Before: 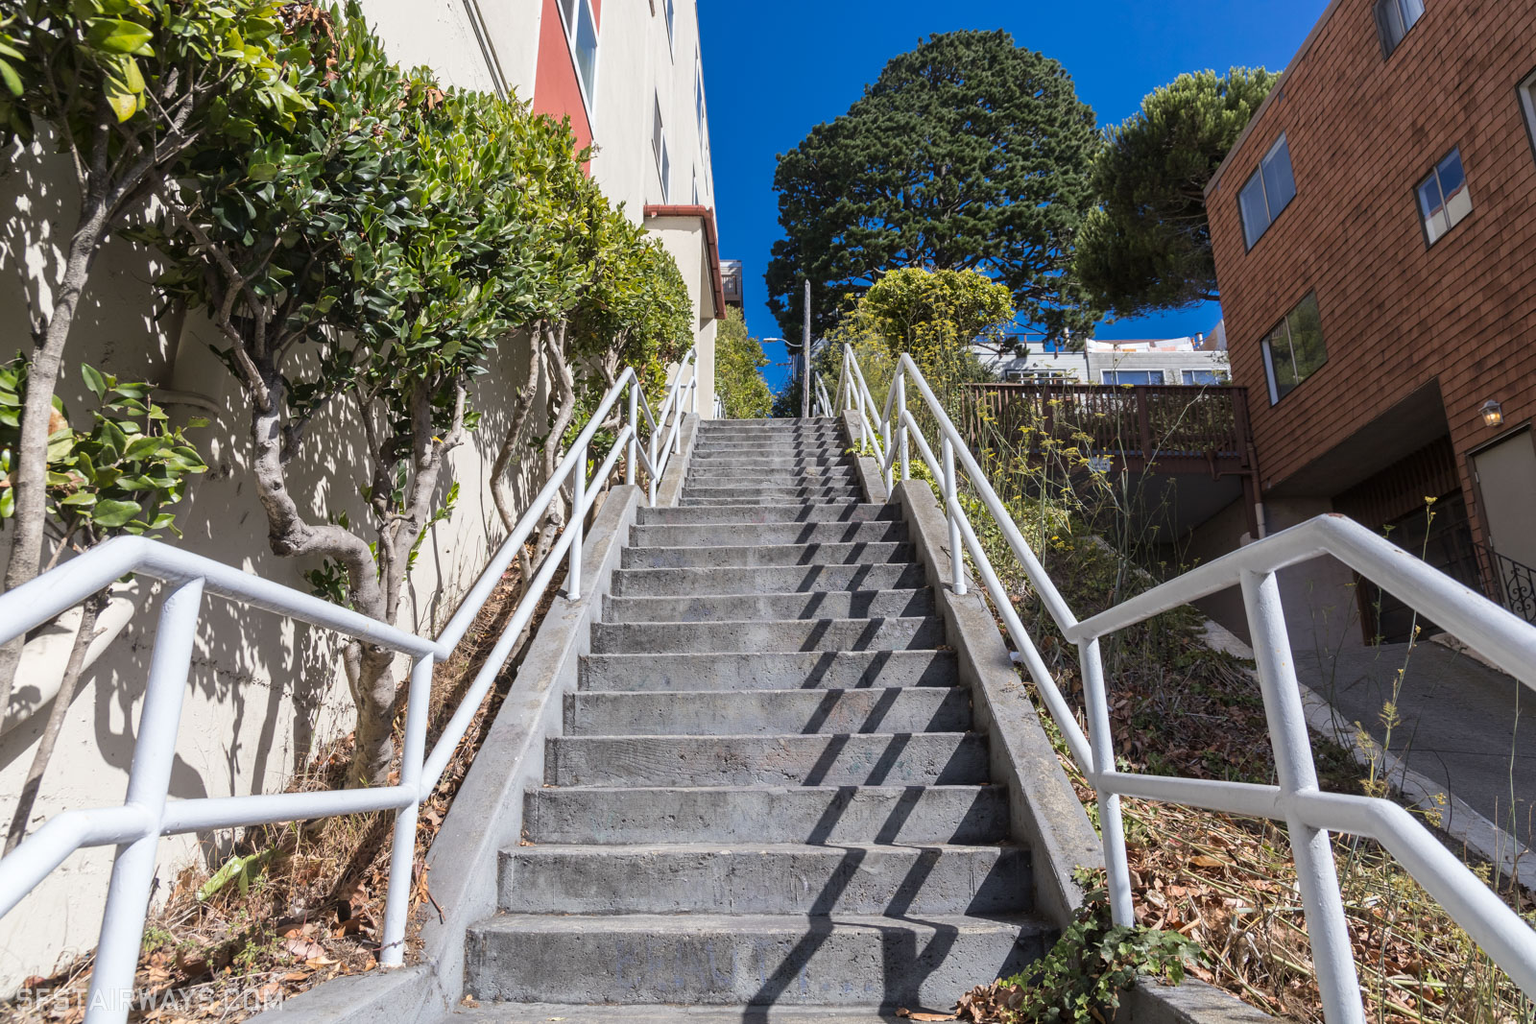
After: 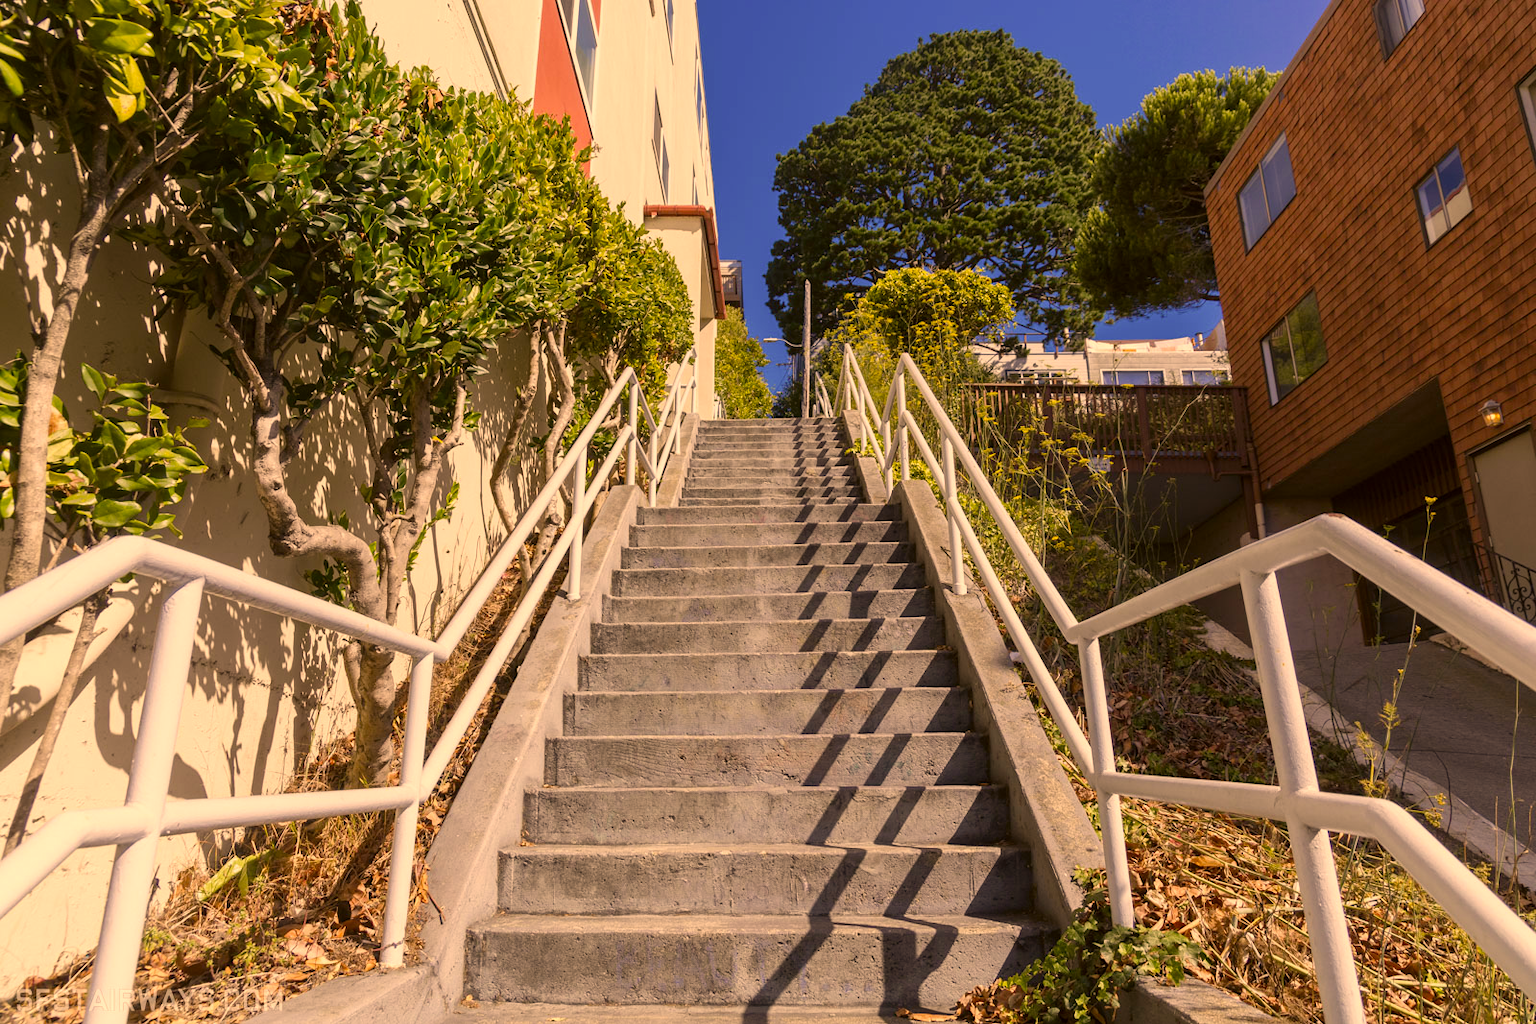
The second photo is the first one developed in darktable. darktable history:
color balance rgb: perceptual saturation grading › global saturation 20%, perceptual saturation grading › highlights -25%, perceptual saturation grading › shadows 25%
color correction: highlights a* 17.94, highlights b* 35.39, shadows a* 1.48, shadows b* 6.42, saturation 1.01
